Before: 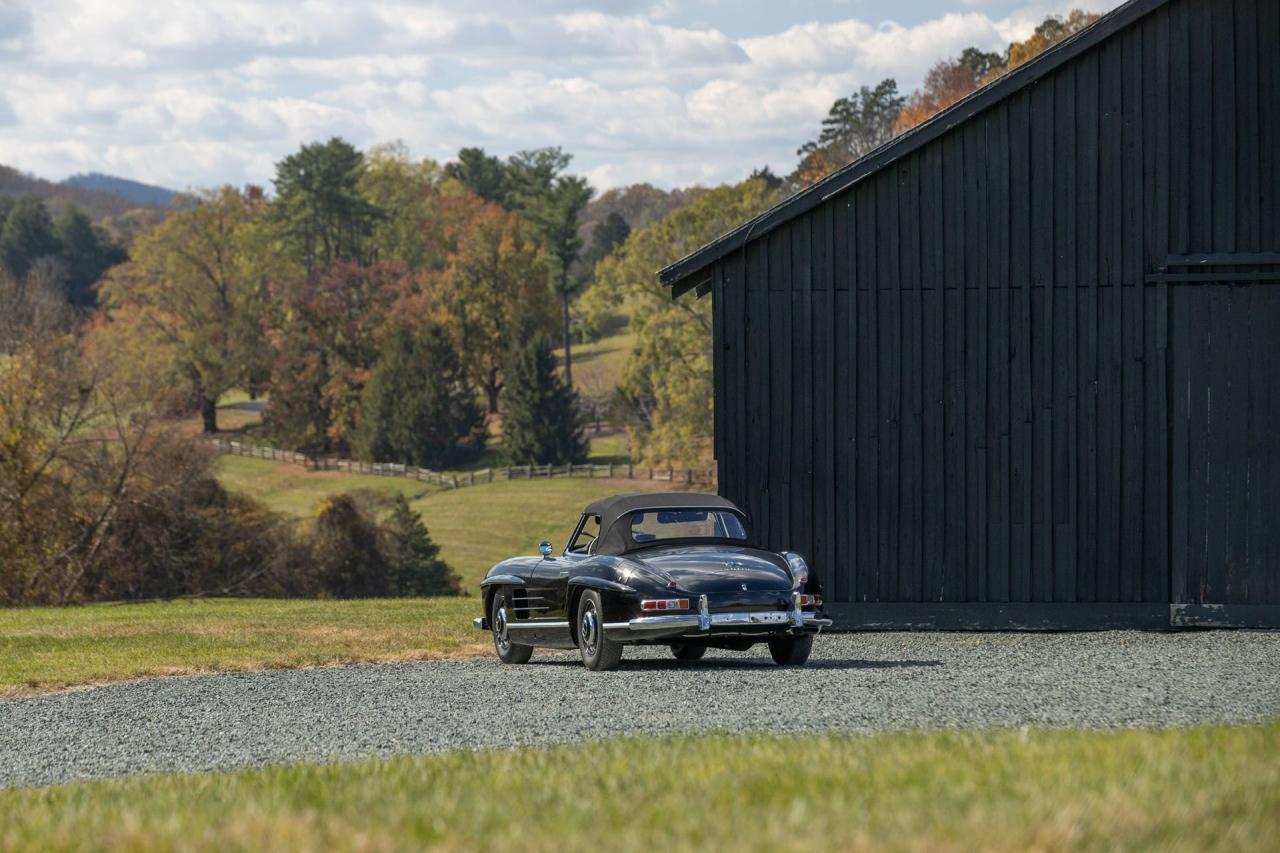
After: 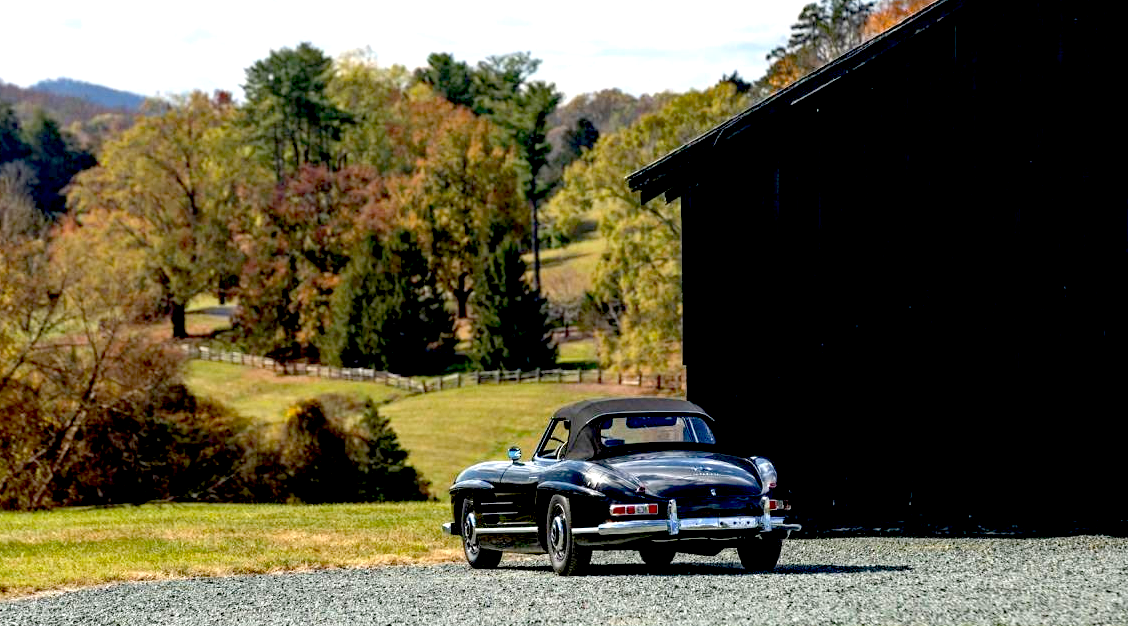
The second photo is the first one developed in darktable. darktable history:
exposure: black level correction 0.033, exposure 0.908 EV, compensate highlight preservation false
tone equalizer: on, module defaults
crop and rotate: left 2.472%, top 11.239%, right 9.359%, bottom 15.309%
haze removal: adaptive false
